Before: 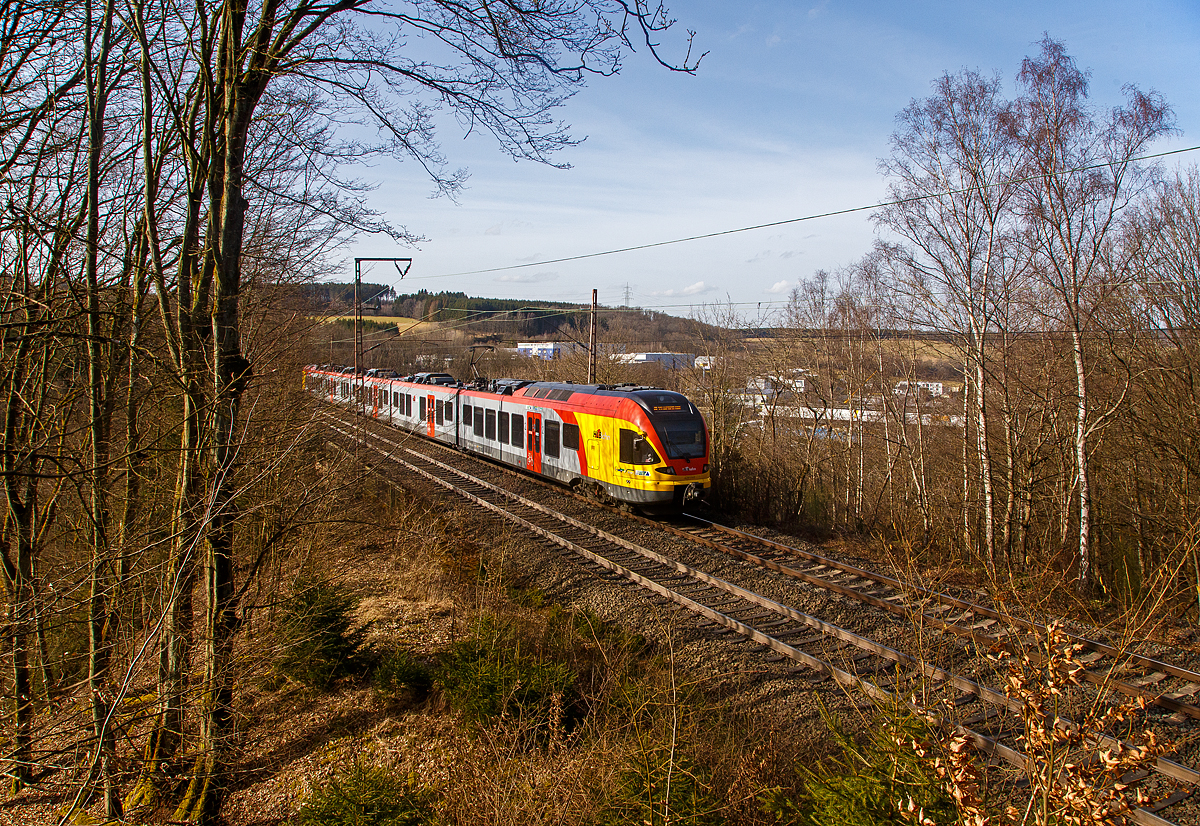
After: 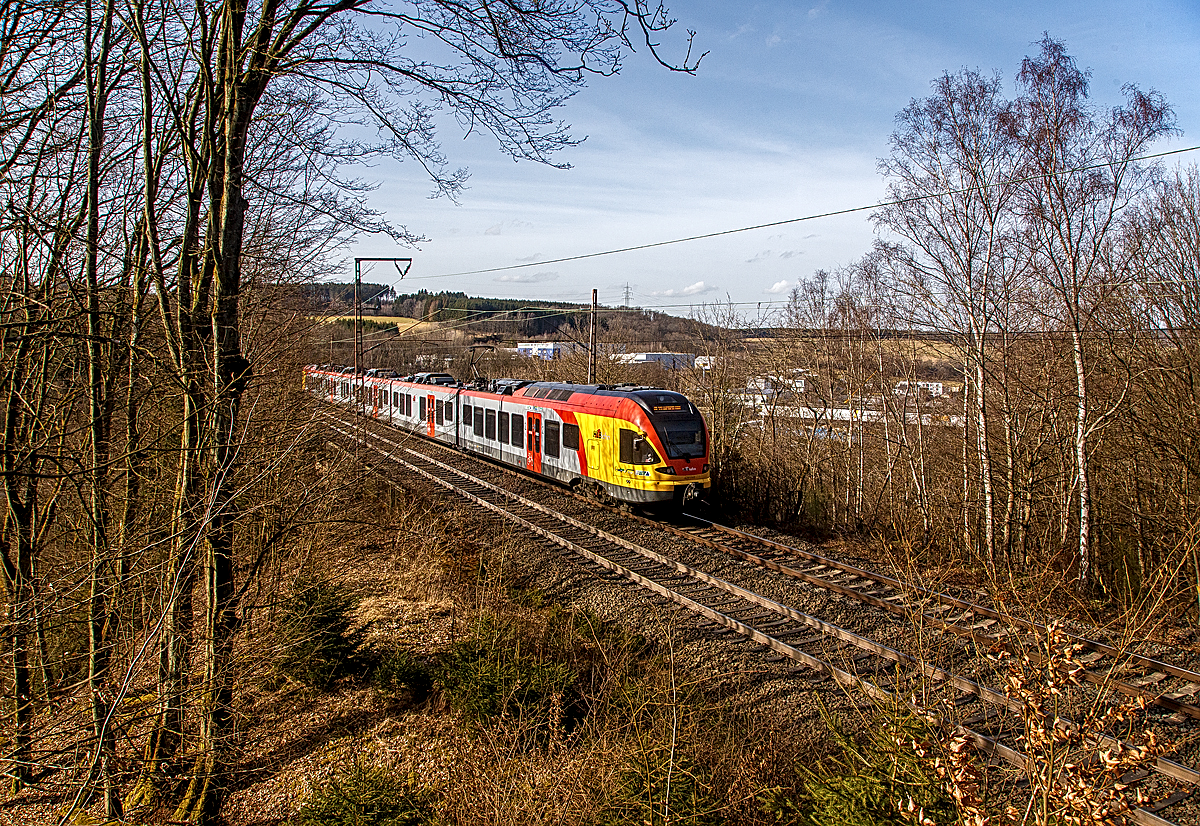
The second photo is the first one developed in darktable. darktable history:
sharpen: on, module defaults
local contrast: detail 150%
